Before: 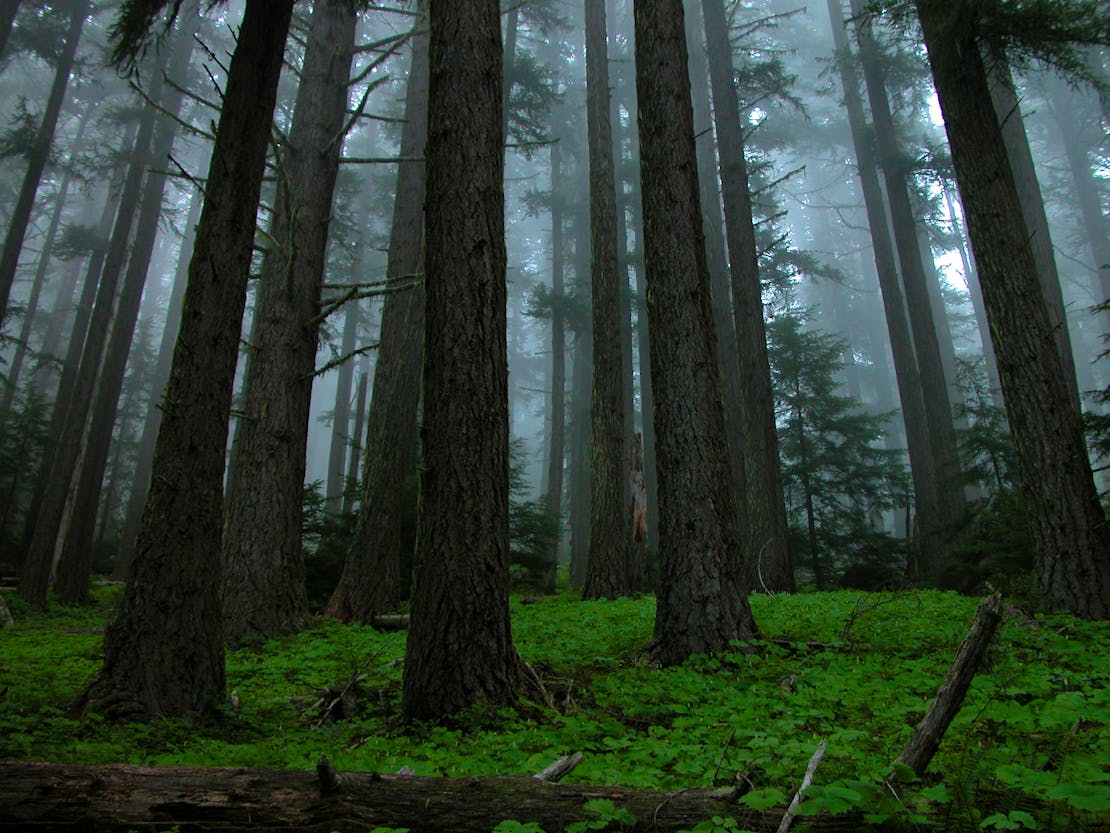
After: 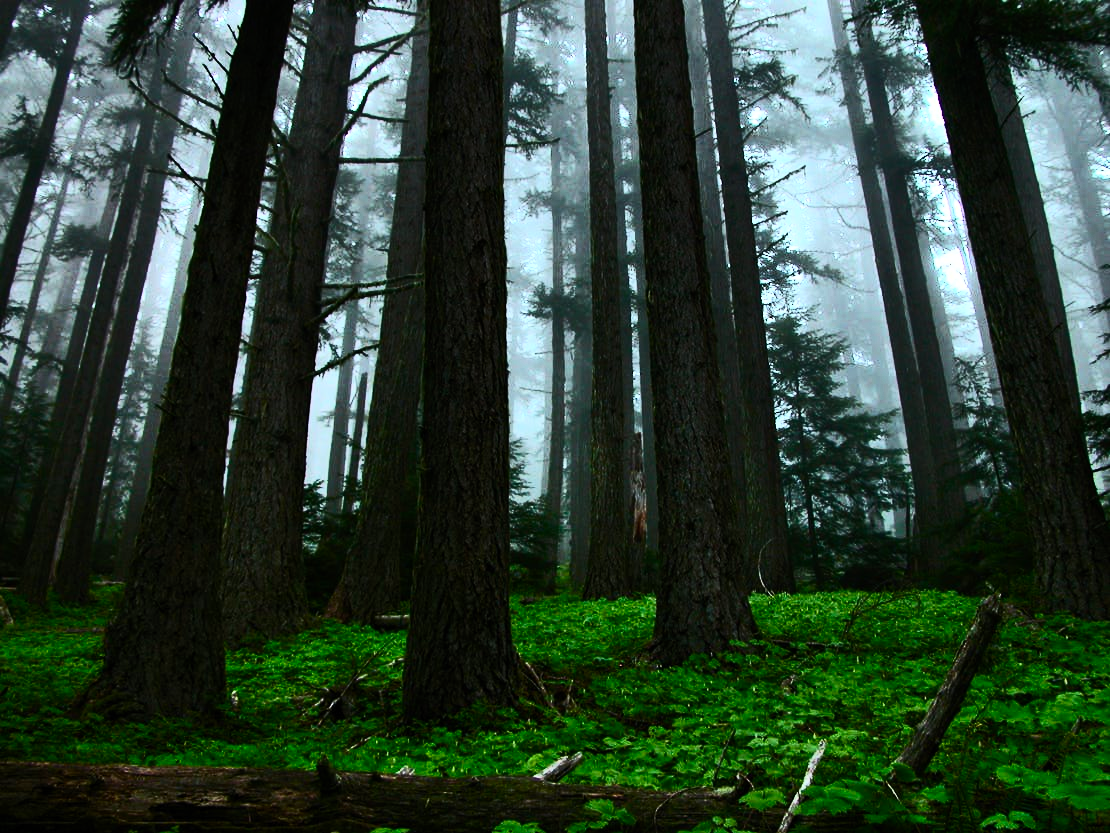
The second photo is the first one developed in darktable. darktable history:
contrast brightness saturation: contrast 0.39, brightness 0.1
tone equalizer: -8 EV -0.75 EV, -7 EV -0.7 EV, -6 EV -0.6 EV, -5 EV -0.4 EV, -3 EV 0.4 EV, -2 EV 0.6 EV, -1 EV 0.7 EV, +0 EV 0.75 EV, edges refinement/feathering 500, mask exposure compensation -1.57 EV, preserve details no
shadows and highlights: low approximation 0.01, soften with gaussian
